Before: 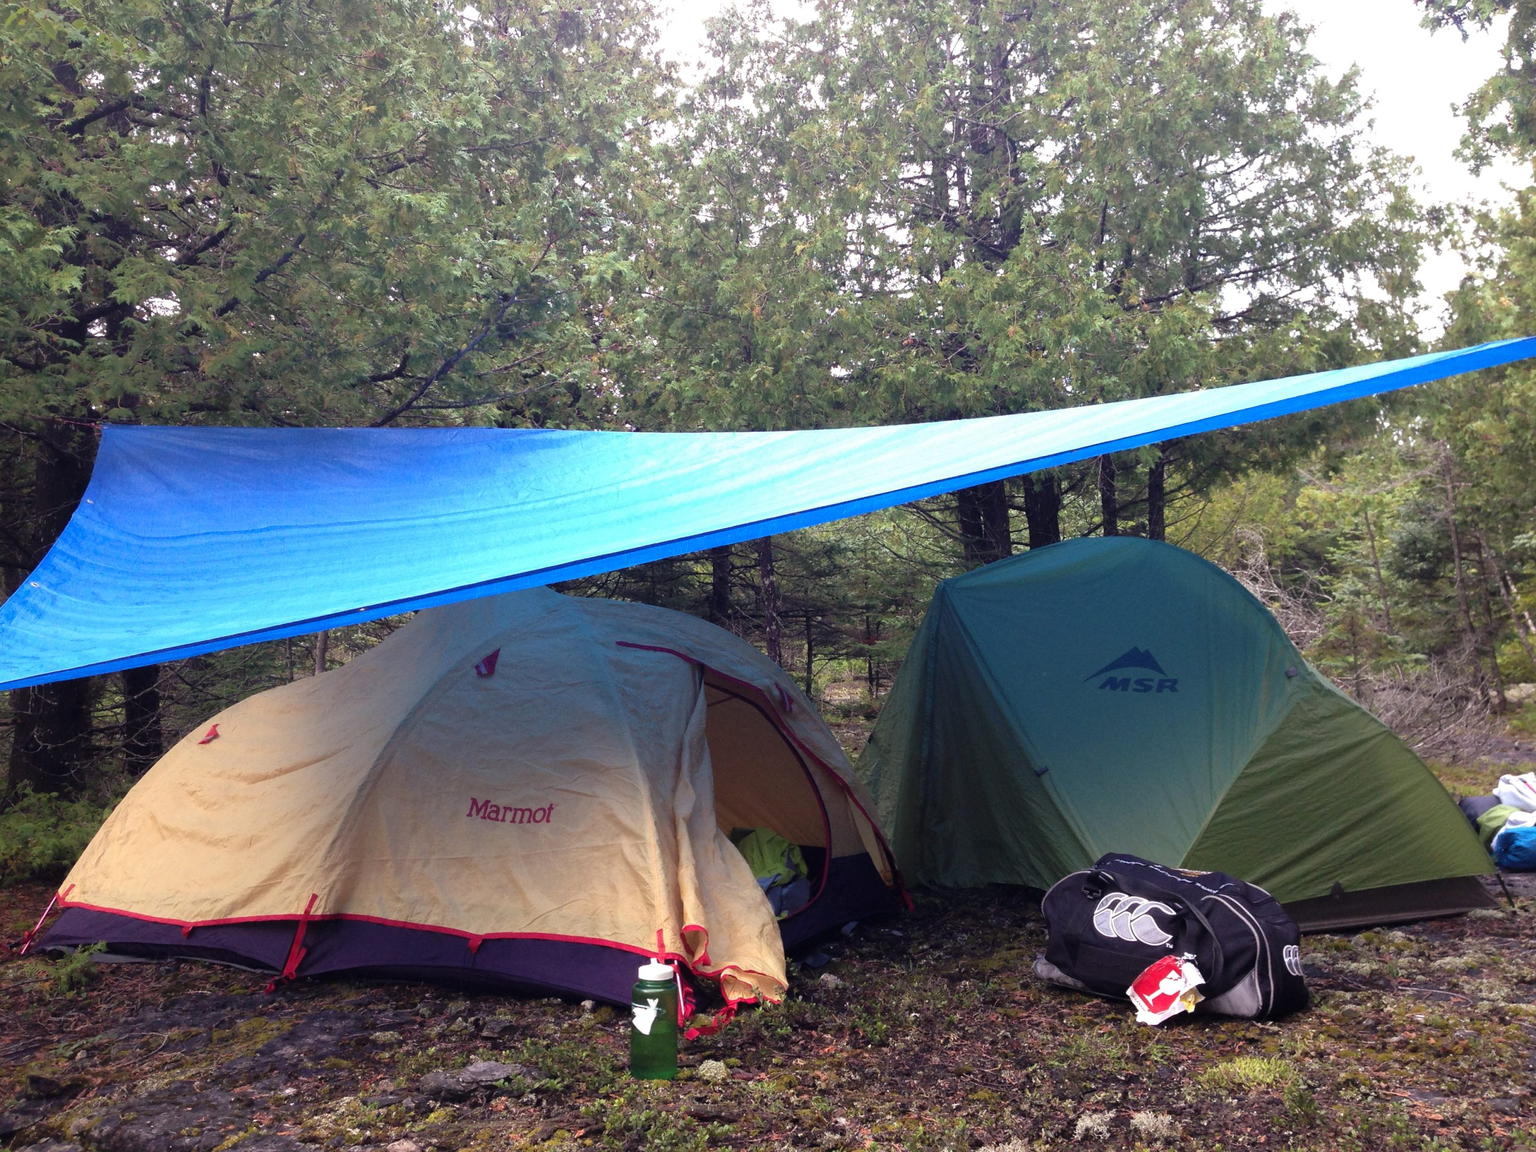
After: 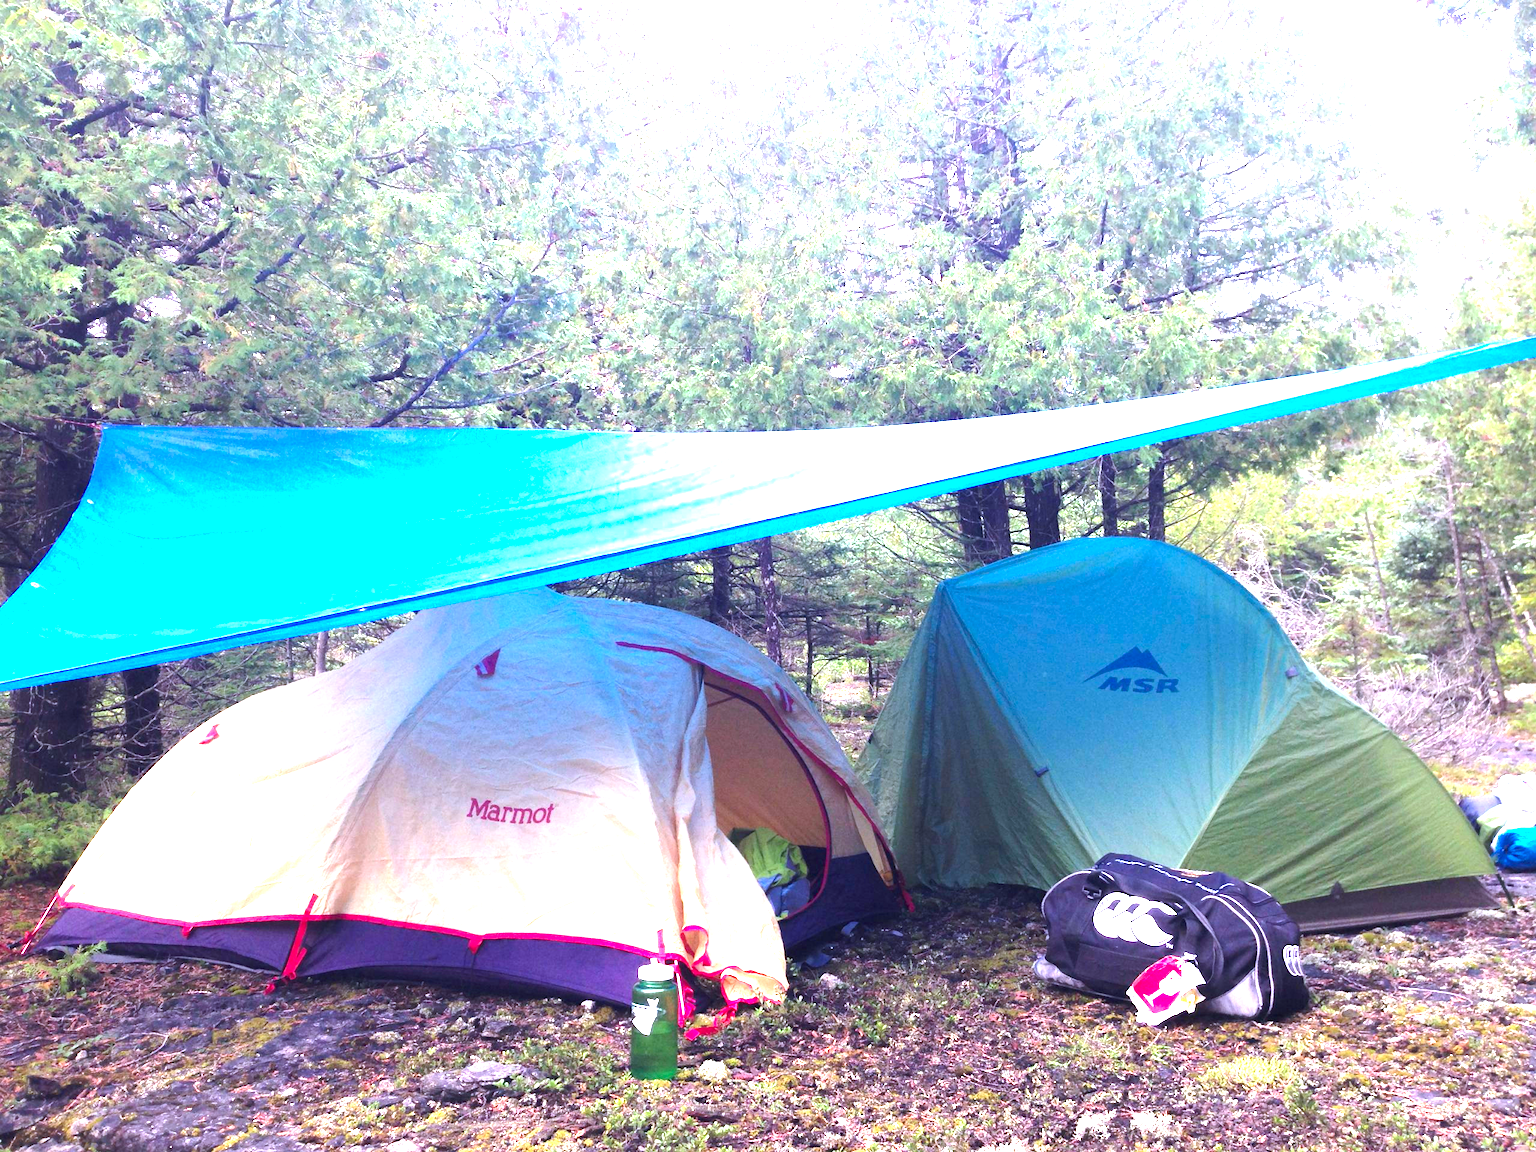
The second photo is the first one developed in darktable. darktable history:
exposure: black level correction 0, exposure 2.152 EV, compensate highlight preservation false
color calibration: illuminant as shot in camera, x 0.37, y 0.382, temperature 4314.47 K
contrast brightness saturation: contrast 0.043, saturation 0.161
